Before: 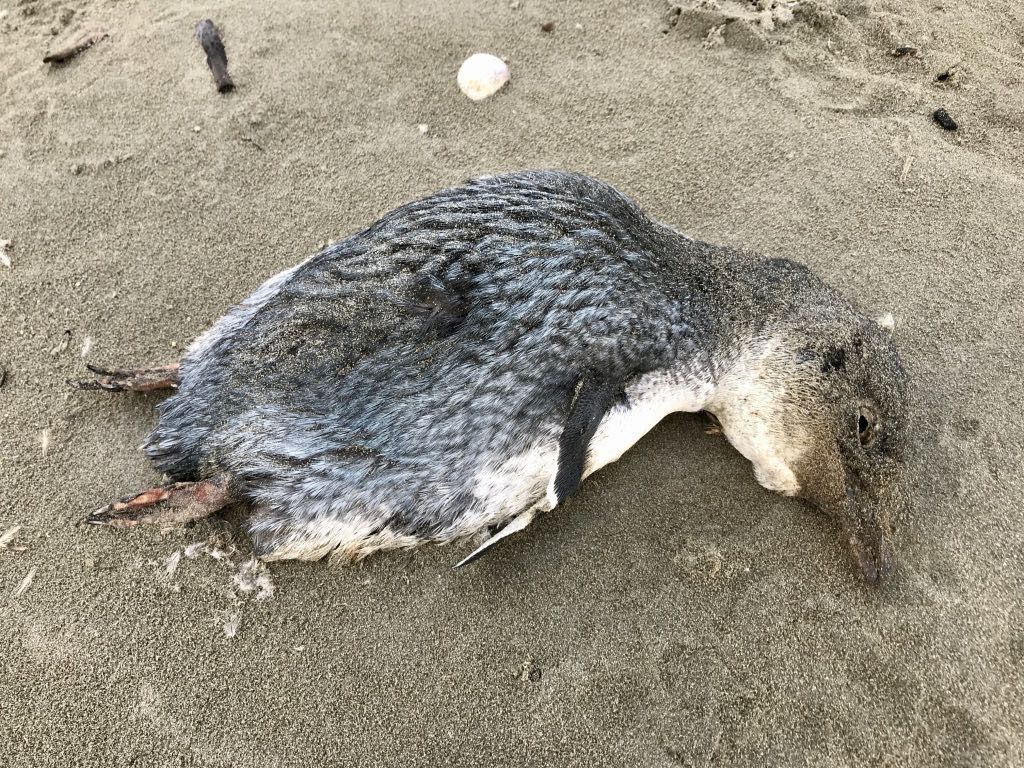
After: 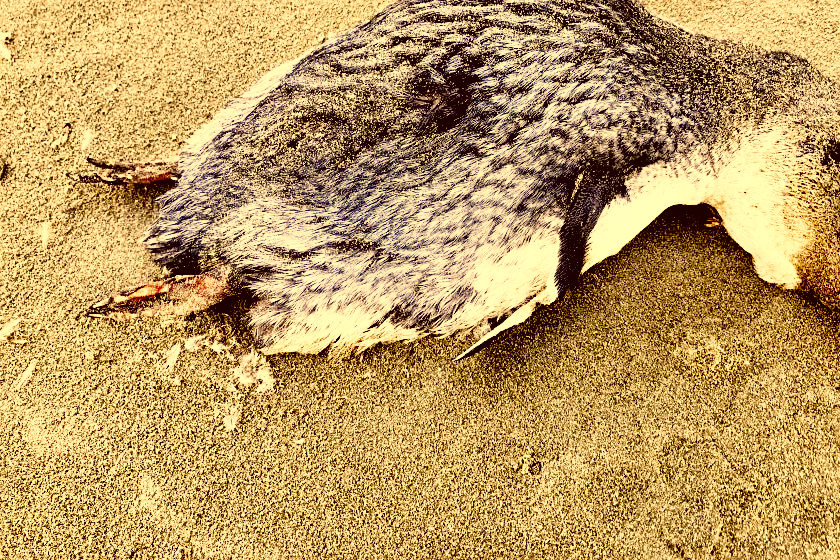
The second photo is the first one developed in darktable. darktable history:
exposure: black level correction 0.041, exposure 0.499 EV, compensate highlight preservation false
tone equalizer: edges refinement/feathering 500, mask exposure compensation -1.57 EV, preserve details no
sharpen: amount 0.215
base curve: curves: ch0 [(0, 0) (0.028, 0.03) (0.121, 0.232) (0.46, 0.748) (0.859, 0.968) (1, 1)], exposure shift 0.569, preserve colors none
crop: top 27.019%, right 17.964%
color correction: highlights a* 9.89, highlights b* 38.48, shadows a* 14.96, shadows b* 3.54
shadows and highlights: soften with gaussian
